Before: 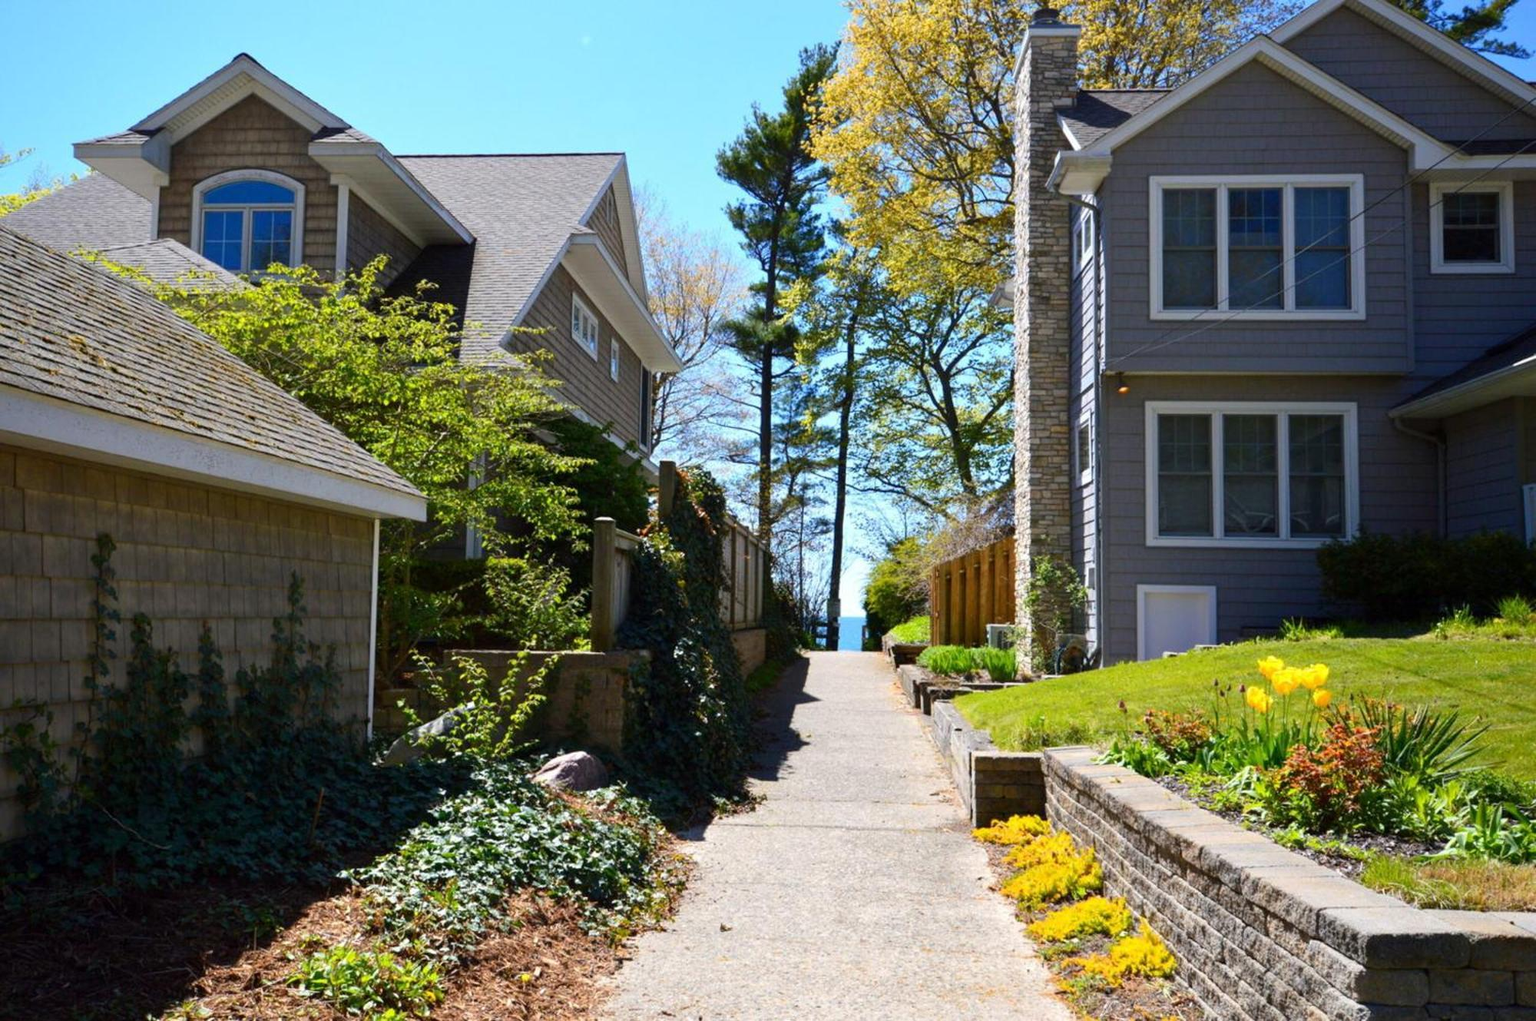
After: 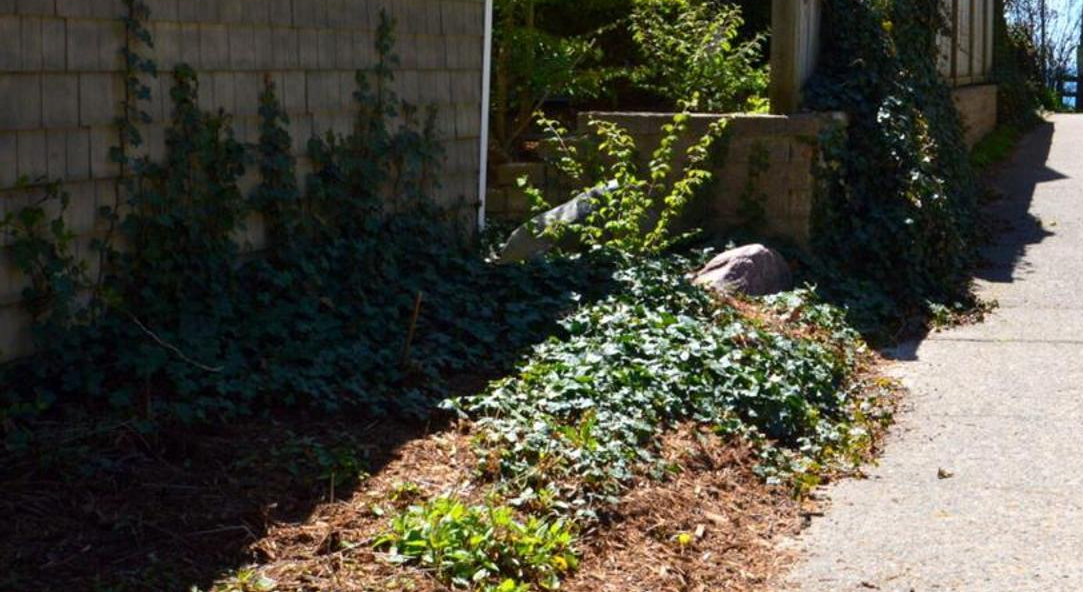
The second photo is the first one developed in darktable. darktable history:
crop and rotate: top 55.248%, right 45.846%, bottom 0.143%
